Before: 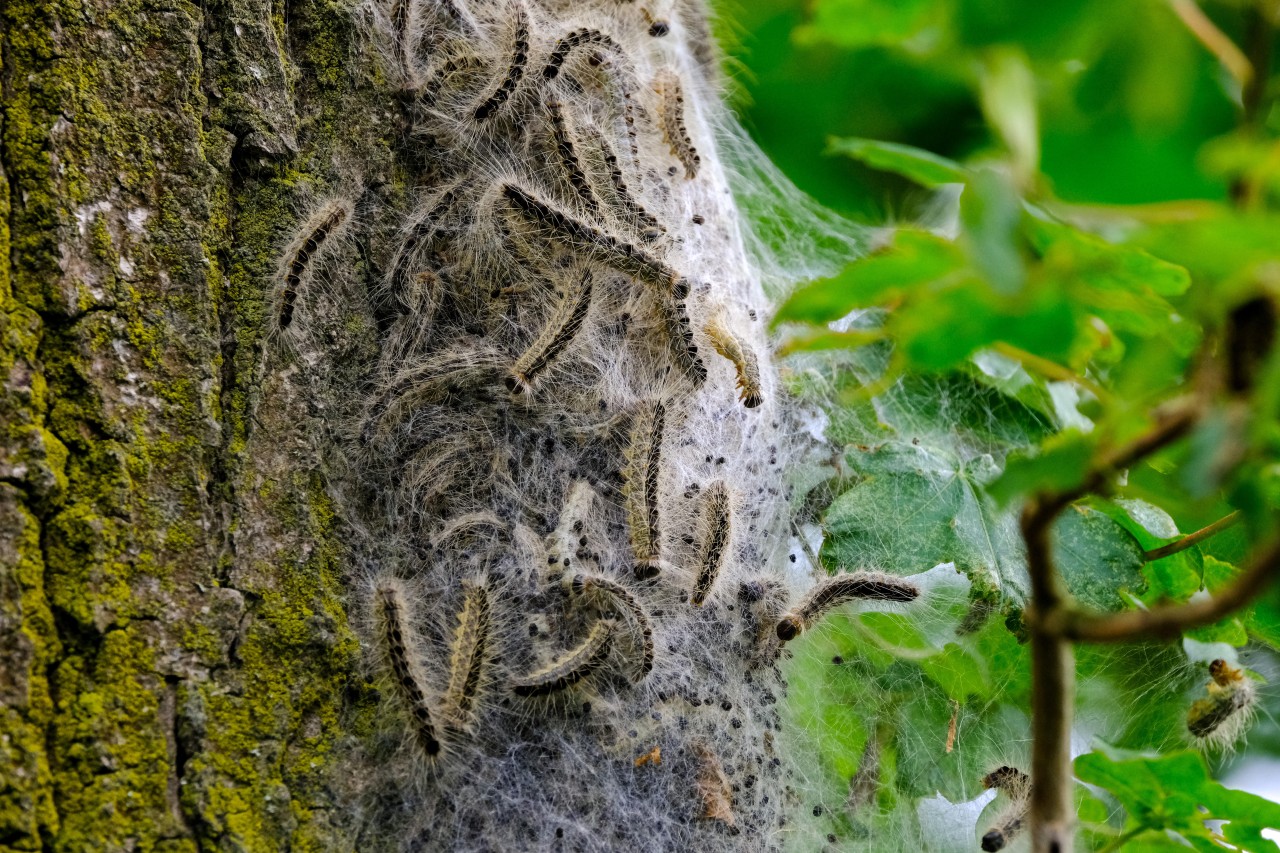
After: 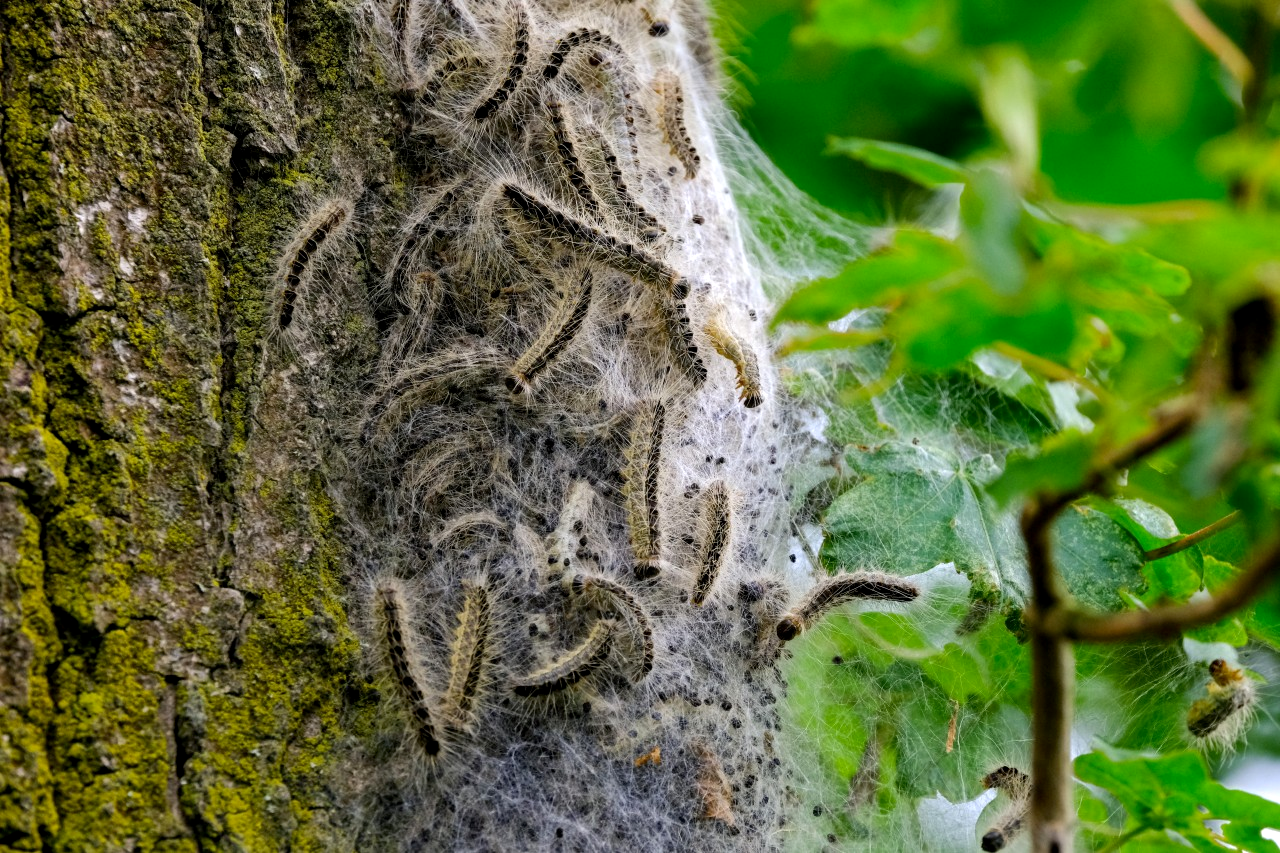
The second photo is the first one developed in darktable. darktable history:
exposure: black level correction 0.003, exposure 0.147 EV, compensate highlight preservation false
